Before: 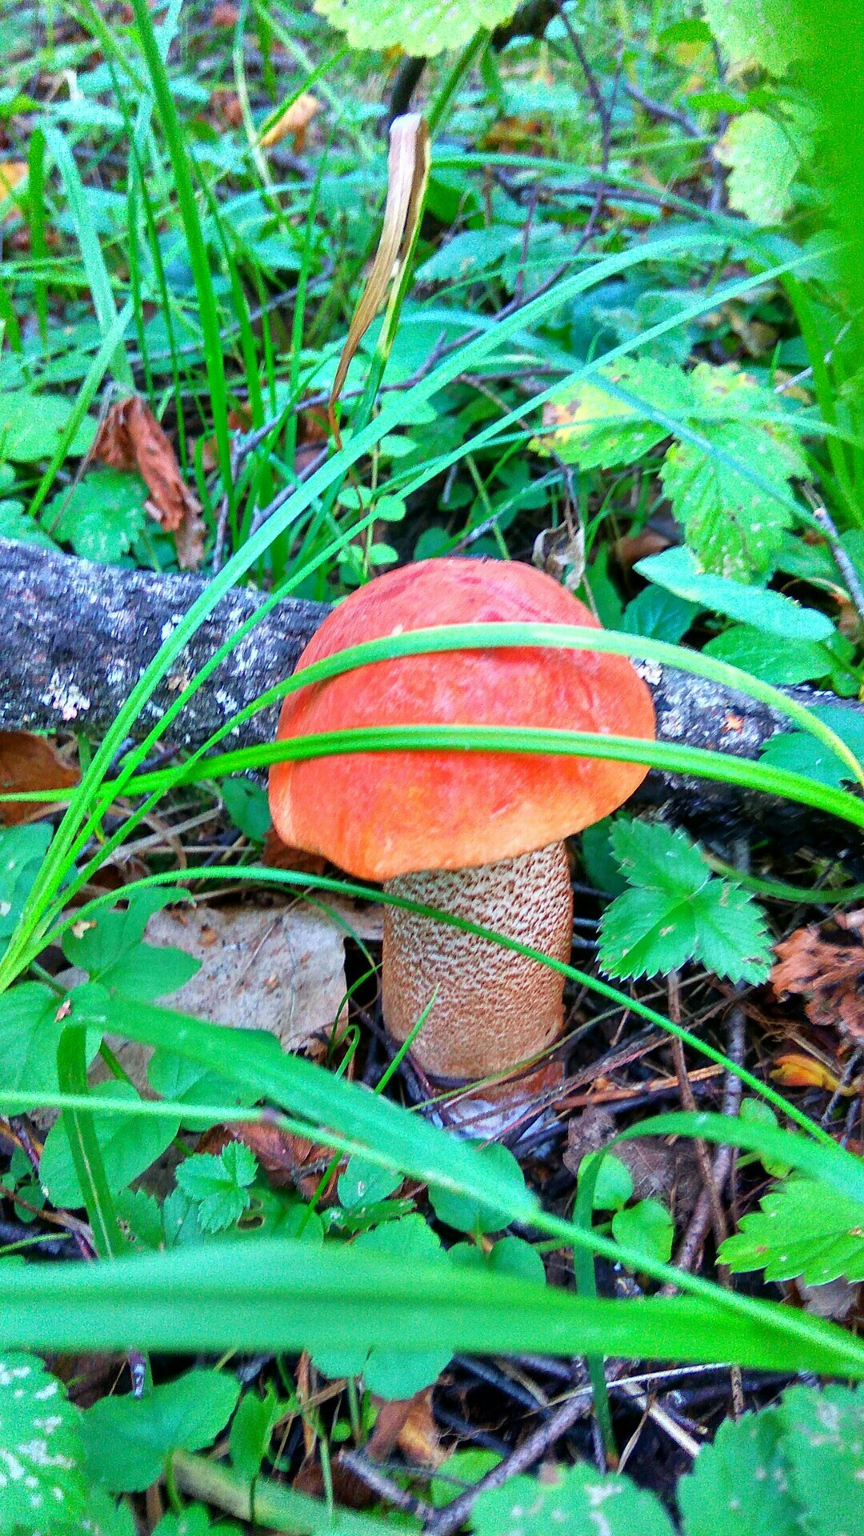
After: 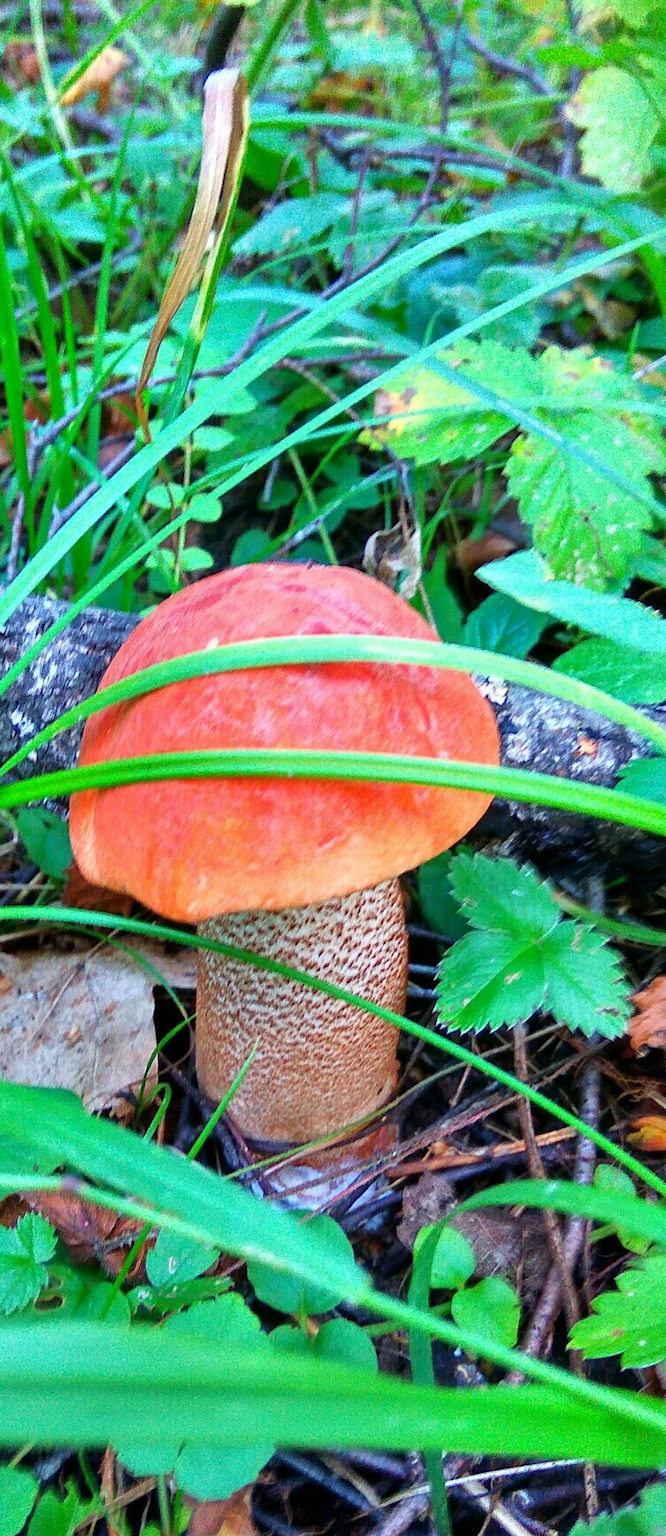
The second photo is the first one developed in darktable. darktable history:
crop and rotate: left 23.978%, top 3.393%, right 6.68%, bottom 6.758%
